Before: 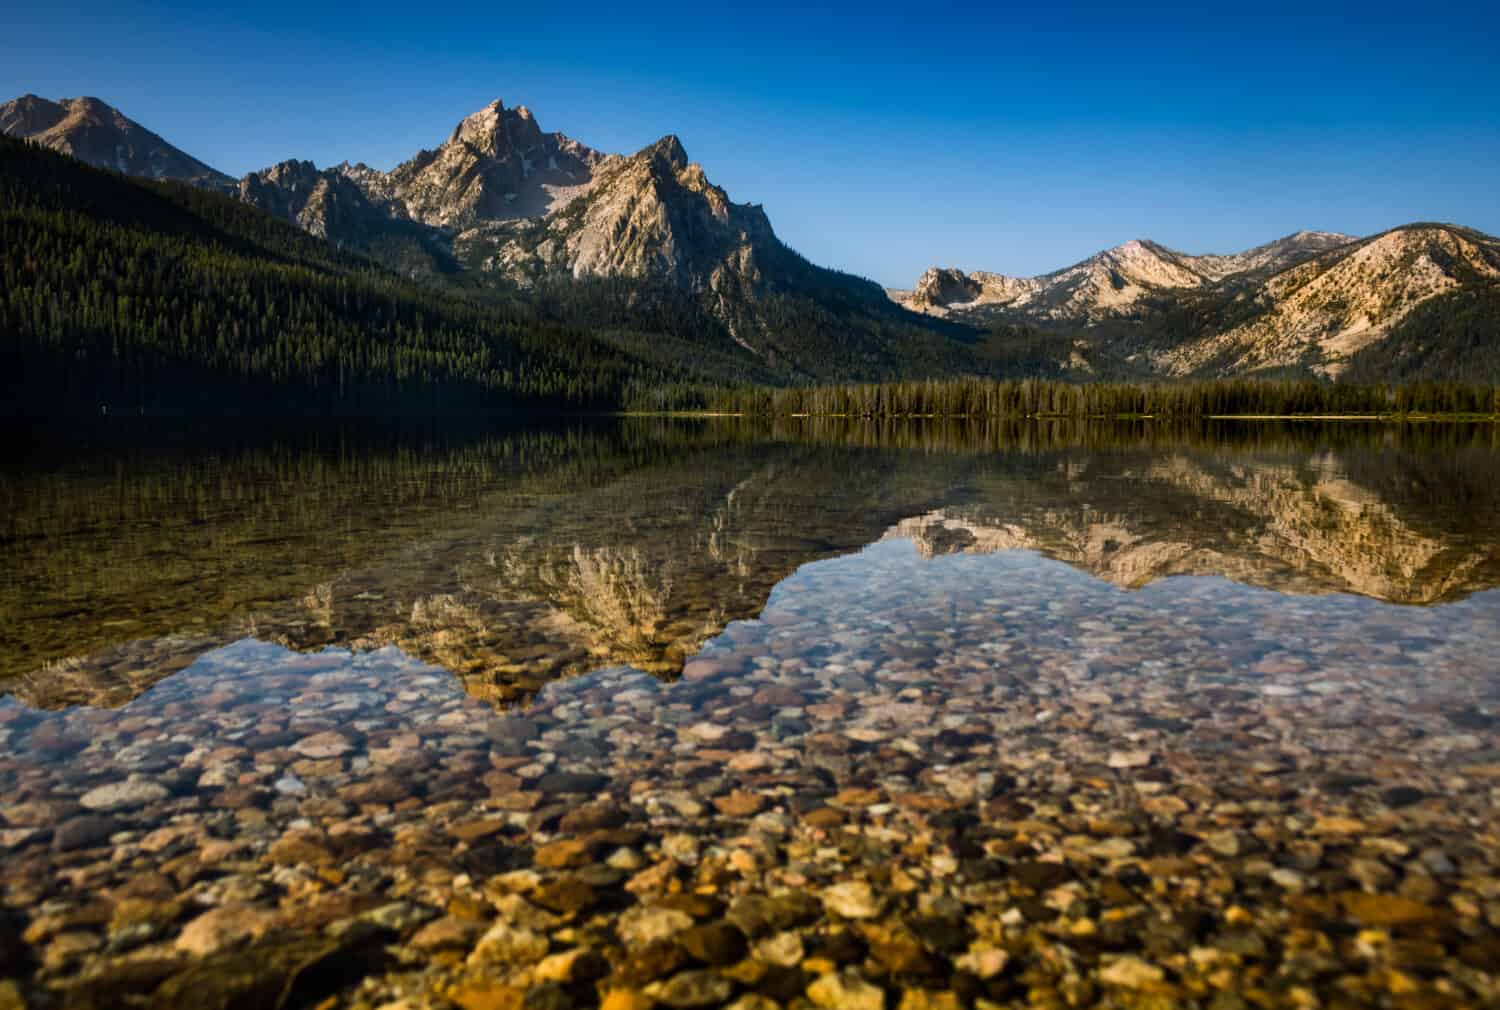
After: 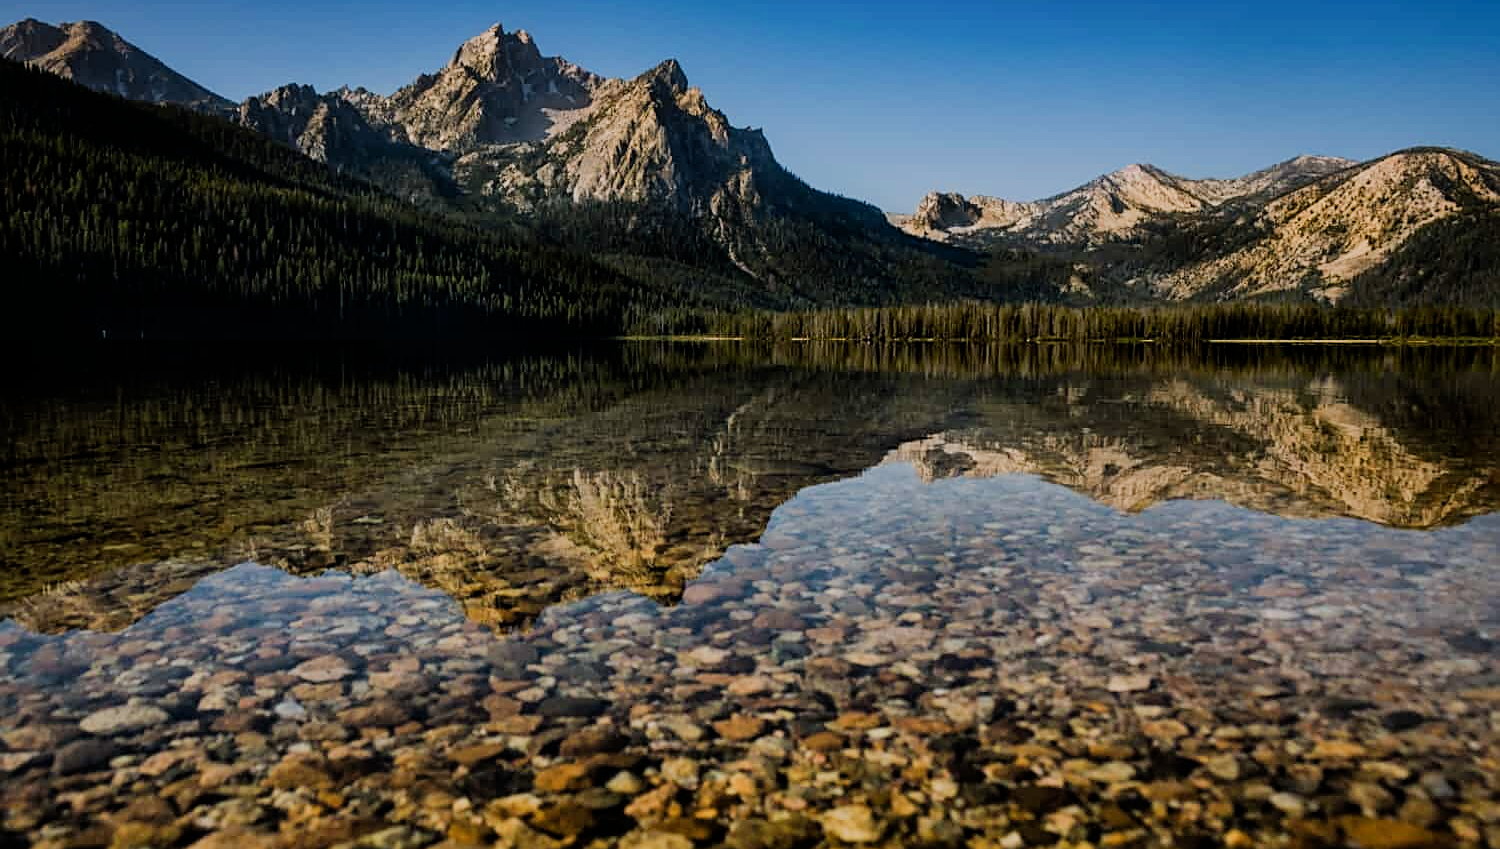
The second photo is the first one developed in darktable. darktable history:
filmic rgb: black relative exposure -7.65 EV, white relative exposure 4.56 EV, hardness 3.61
crop: top 7.617%, bottom 8.312%
sharpen: on, module defaults
